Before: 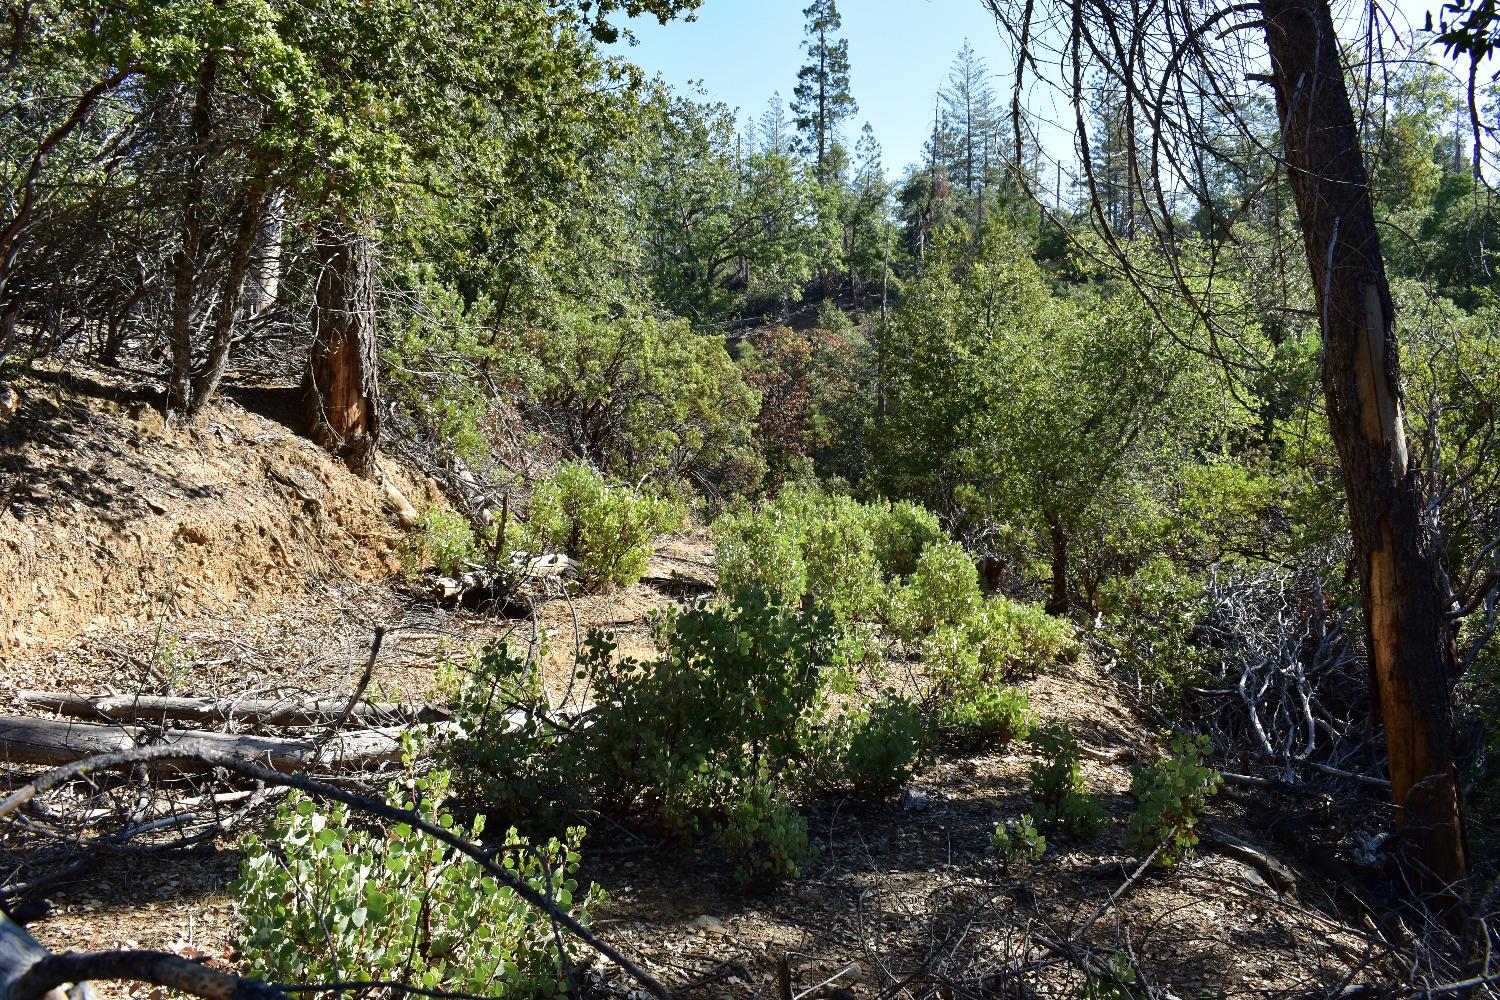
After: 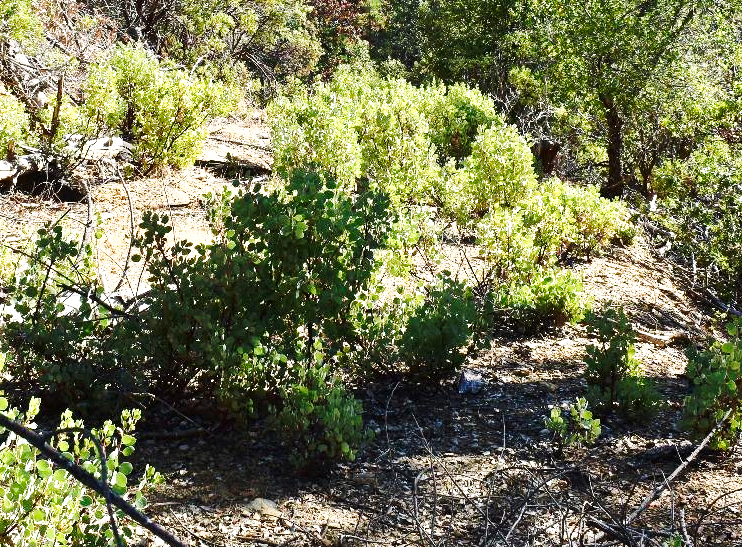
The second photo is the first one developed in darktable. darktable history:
exposure: exposure 0.559 EV, compensate highlight preservation false
white balance: red 1.009, blue 0.985
crop: left 29.672%, top 41.786%, right 20.851%, bottom 3.487%
tone curve: curves: ch0 [(0, 0) (0.003, 0.003) (0.011, 0.012) (0.025, 0.026) (0.044, 0.046) (0.069, 0.072) (0.1, 0.104) (0.136, 0.141) (0.177, 0.185) (0.224, 0.247) (0.277, 0.335) (0.335, 0.447) (0.399, 0.539) (0.468, 0.636) (0.543, 0.723) (0.623, 0.803) (0.709, 0.873) (0.801, 0.936) (0.898, 0.978) (1, 1)], preserve colors none
